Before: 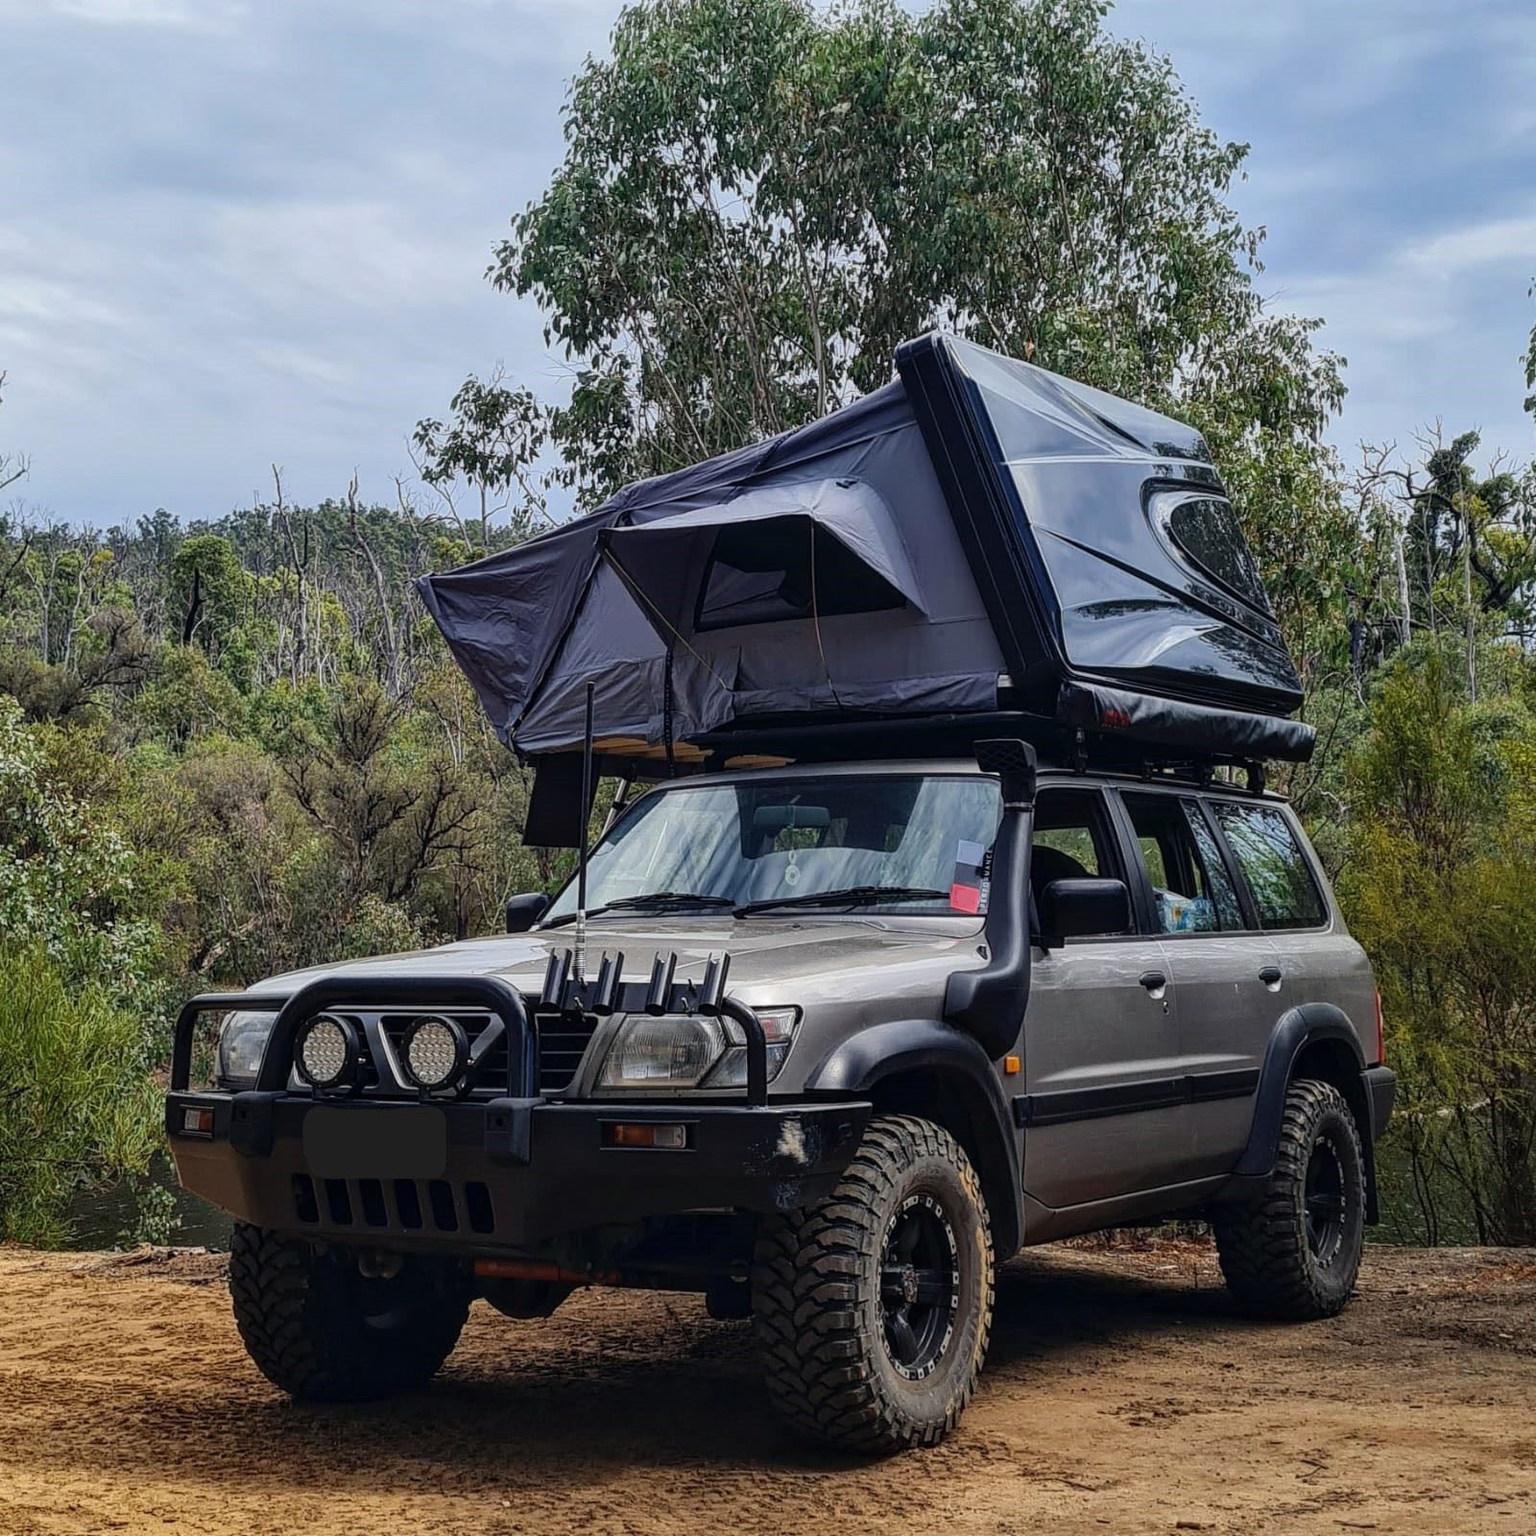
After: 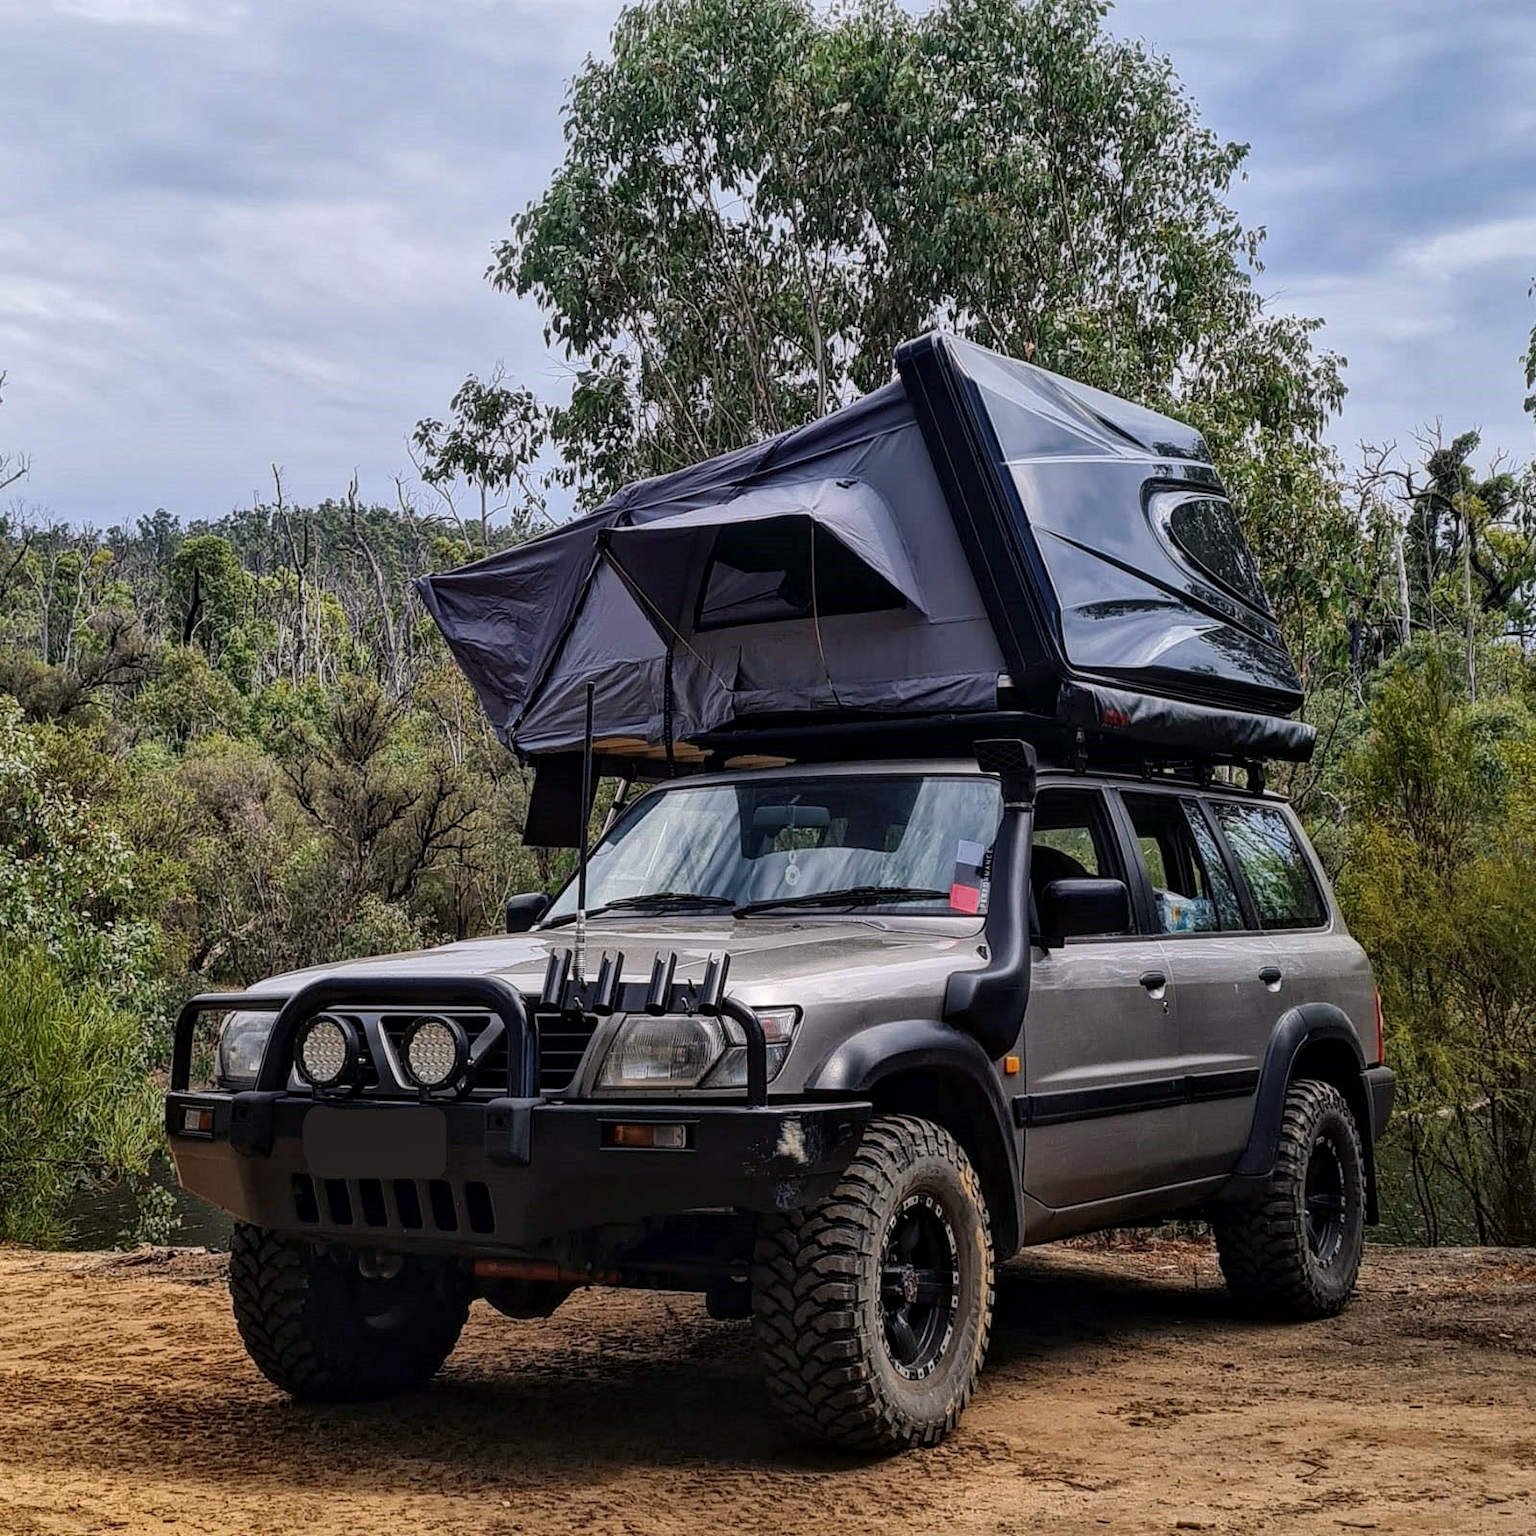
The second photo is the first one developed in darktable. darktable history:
local contrast: mode bilateral grid, contrast 20, coarseness 50, detail 130%, midtone range 0.2
color correction: highlights a* 3.12, highlights b* -1.55, shadows a* -0.101, shadows b* 2.52, saturation 0.98
